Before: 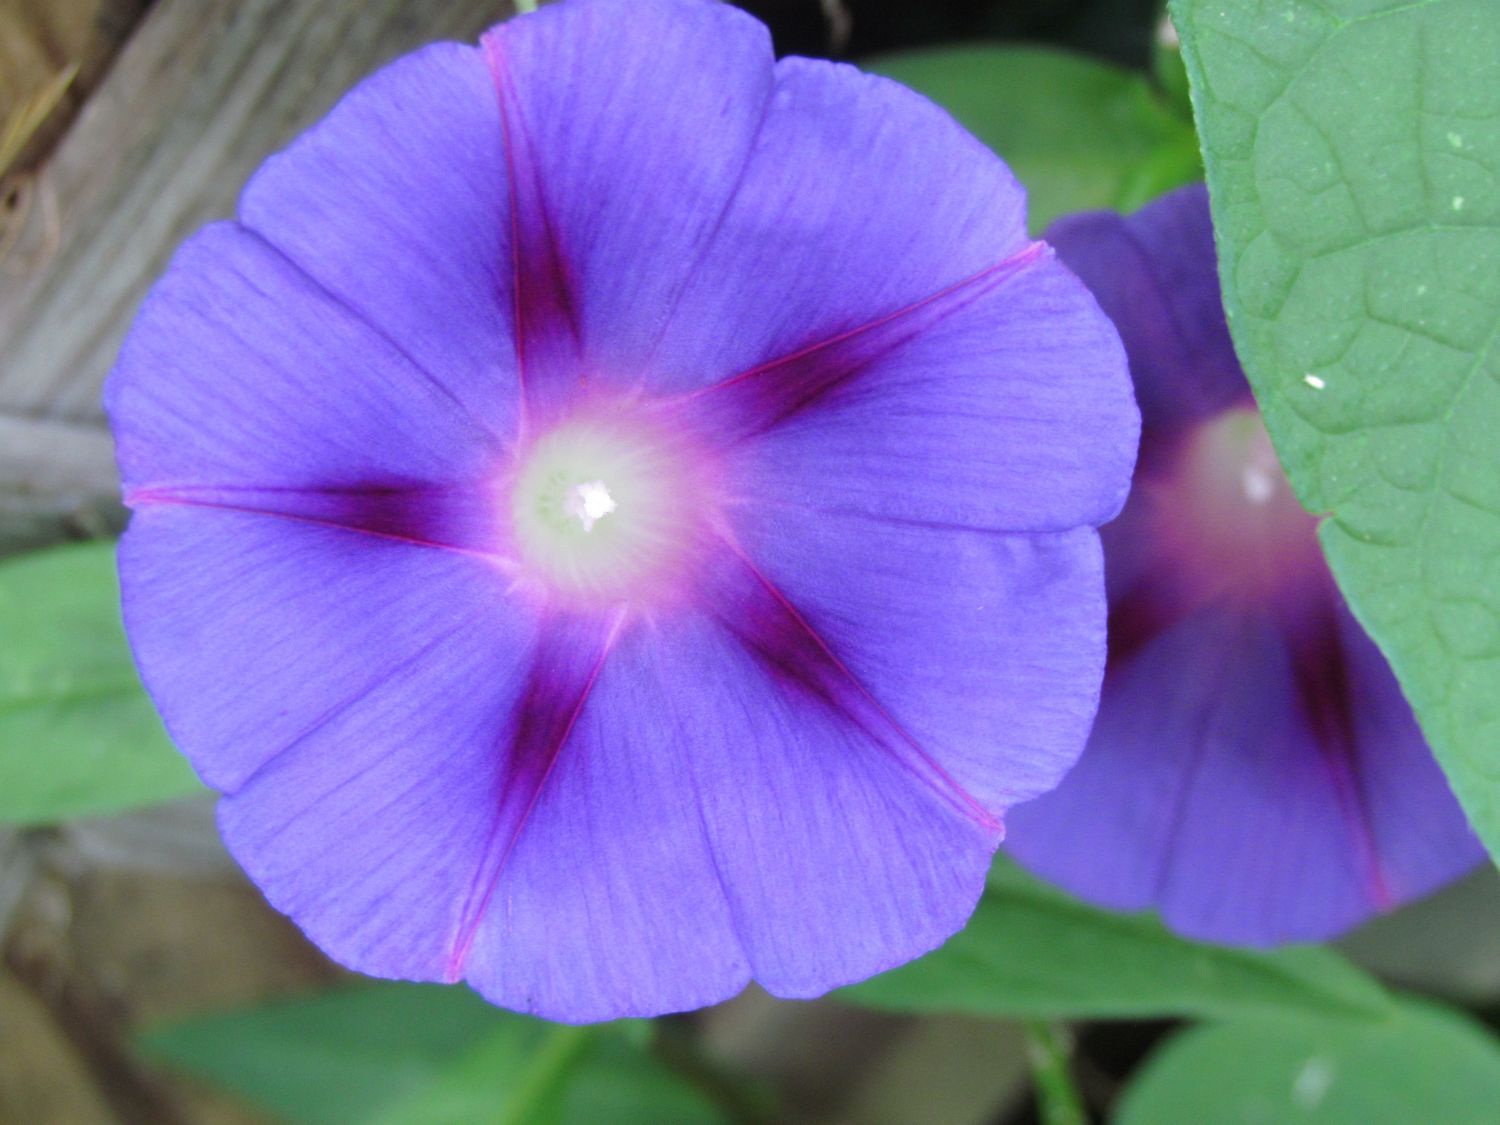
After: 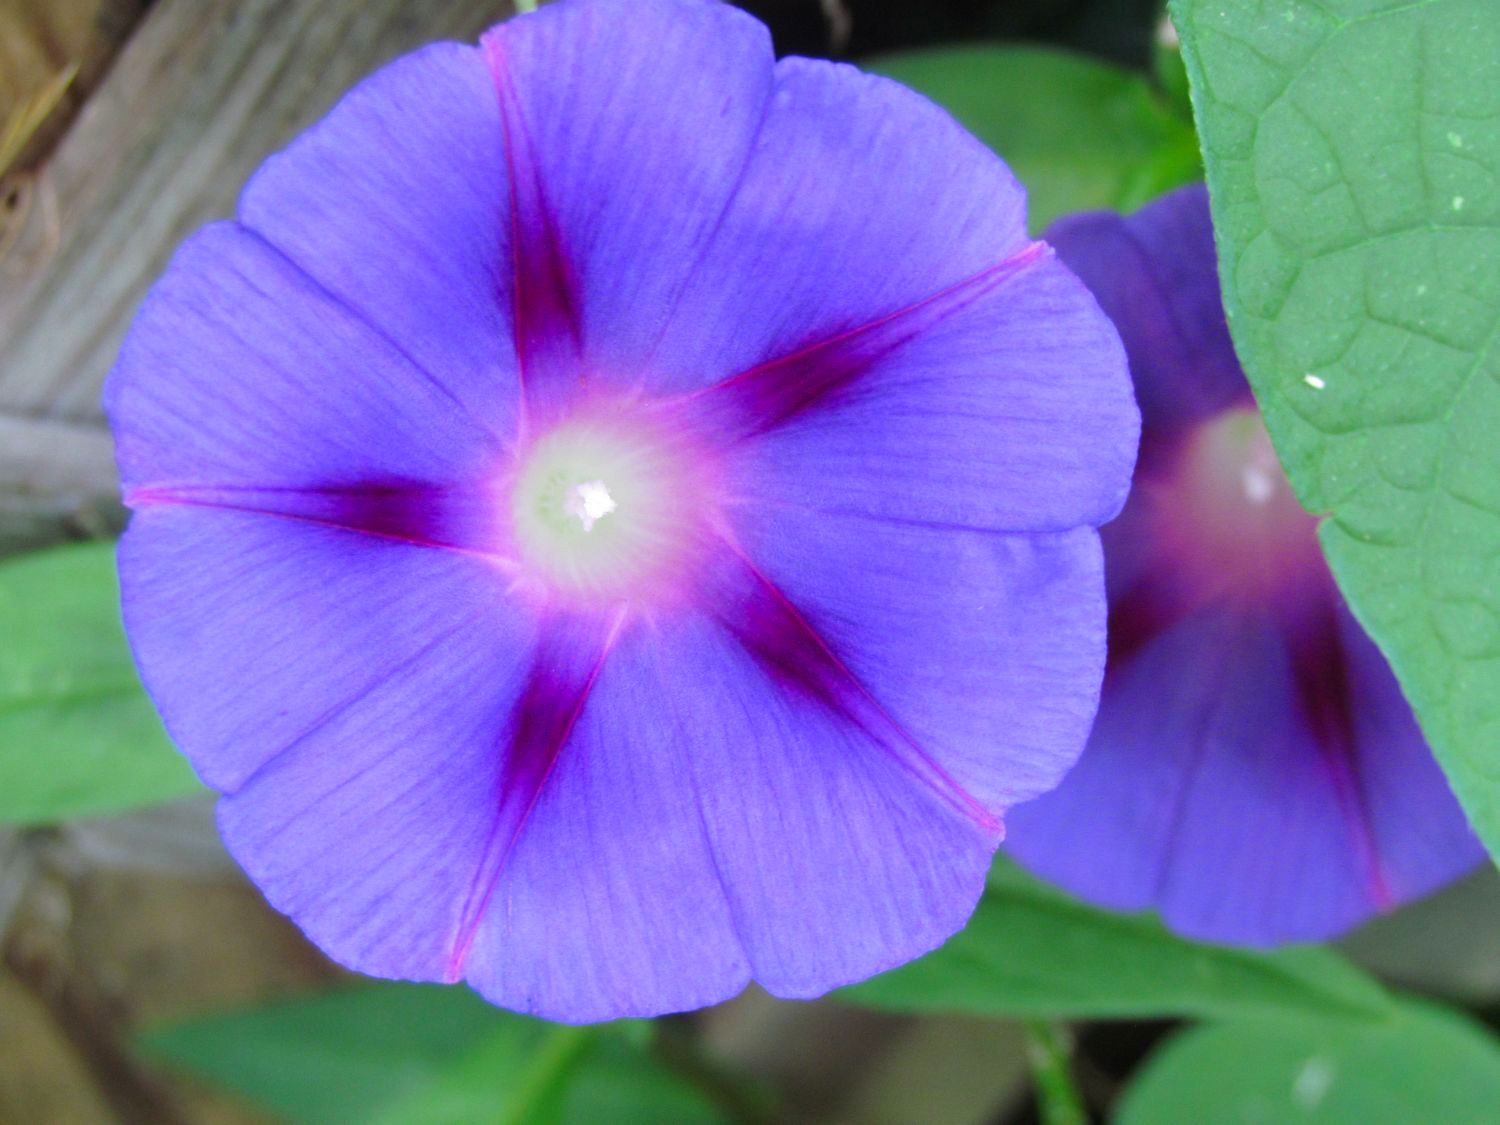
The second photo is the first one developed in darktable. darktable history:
contrast brightness saturation: saturation 0.176
